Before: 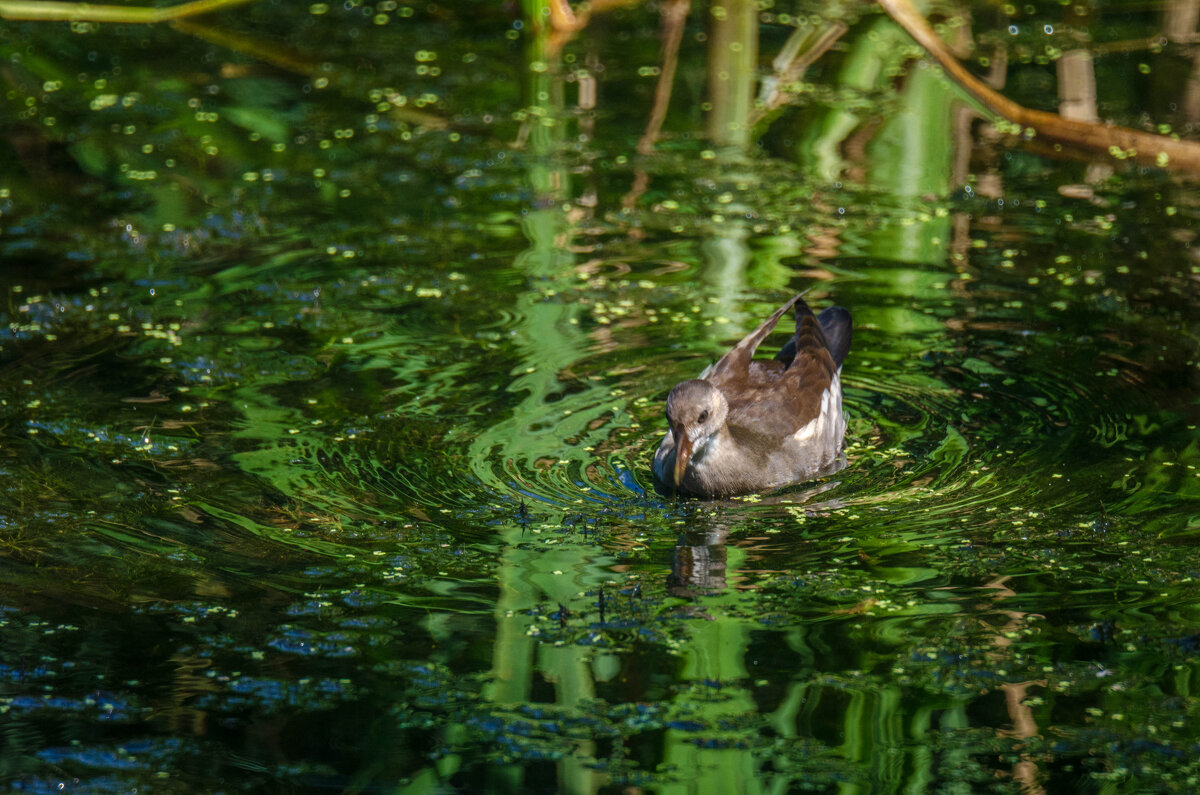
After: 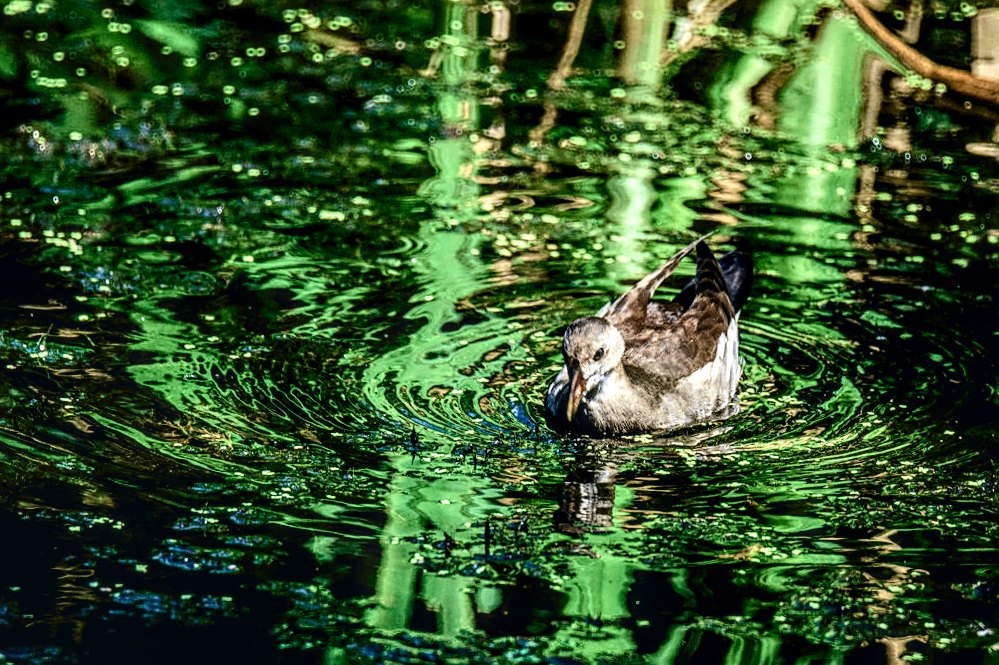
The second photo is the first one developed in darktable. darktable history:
filmic rgb: black relative exposure -5.06 EV, white relative exposure 3.98 EV, threshold 5.98 EV, hardness 2.89, contrast 1.3, highlights saturation mix -30.9%, enable highlight reconstruction true
exposure: black level correction 0.001, exposure 0.192 EV, compensate highlight preservation false
local contrast: highlights 79%, shadows 56%, detail 174%, midtone range 0.433
tone curve: curves: ch0 [(0, 0.039) (0.104, 0.103) (0.273, 0.267) (0.448, 0.487) (0.704, 0.761) (0.886, 0.922) (0.994, 0.971)]; ch1 [(0, 0) (0.335, 0.298) (0.446, 0.413) (0.485, 0.487) (0.515, 0.503) (0.566, 0.563) (0.641, 0.655) (1, 1)]; ch2 [(0, 0) (0.314, 0.301) (0.421, 0.411) (0.502, 0.494) (0.528, 0.54) (0.557, 0.559) (0.612, 0.62) (0.722, 0.686) (1, 1)], color space Lab, independent channels, preserve colors none
sharpen: on, module defaults
crop and rotate: angle -3.13°, left 5.253%, top 5.225%, right 4.691%, bottom 4.267%
levels: levels [0, 0.478, 1]
